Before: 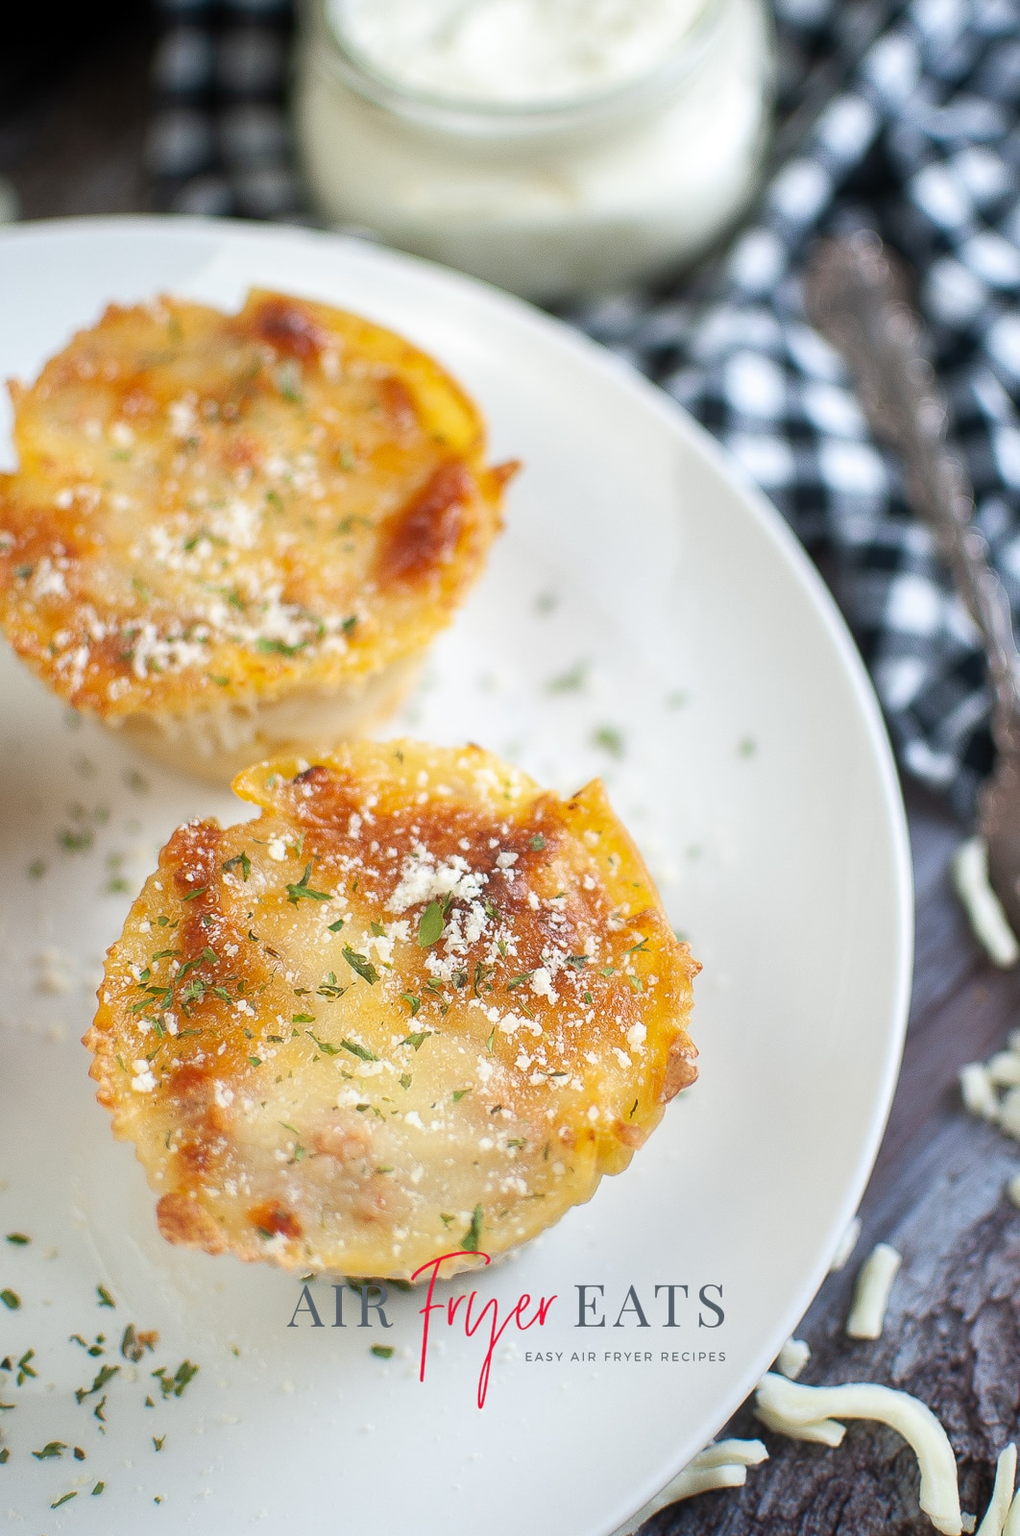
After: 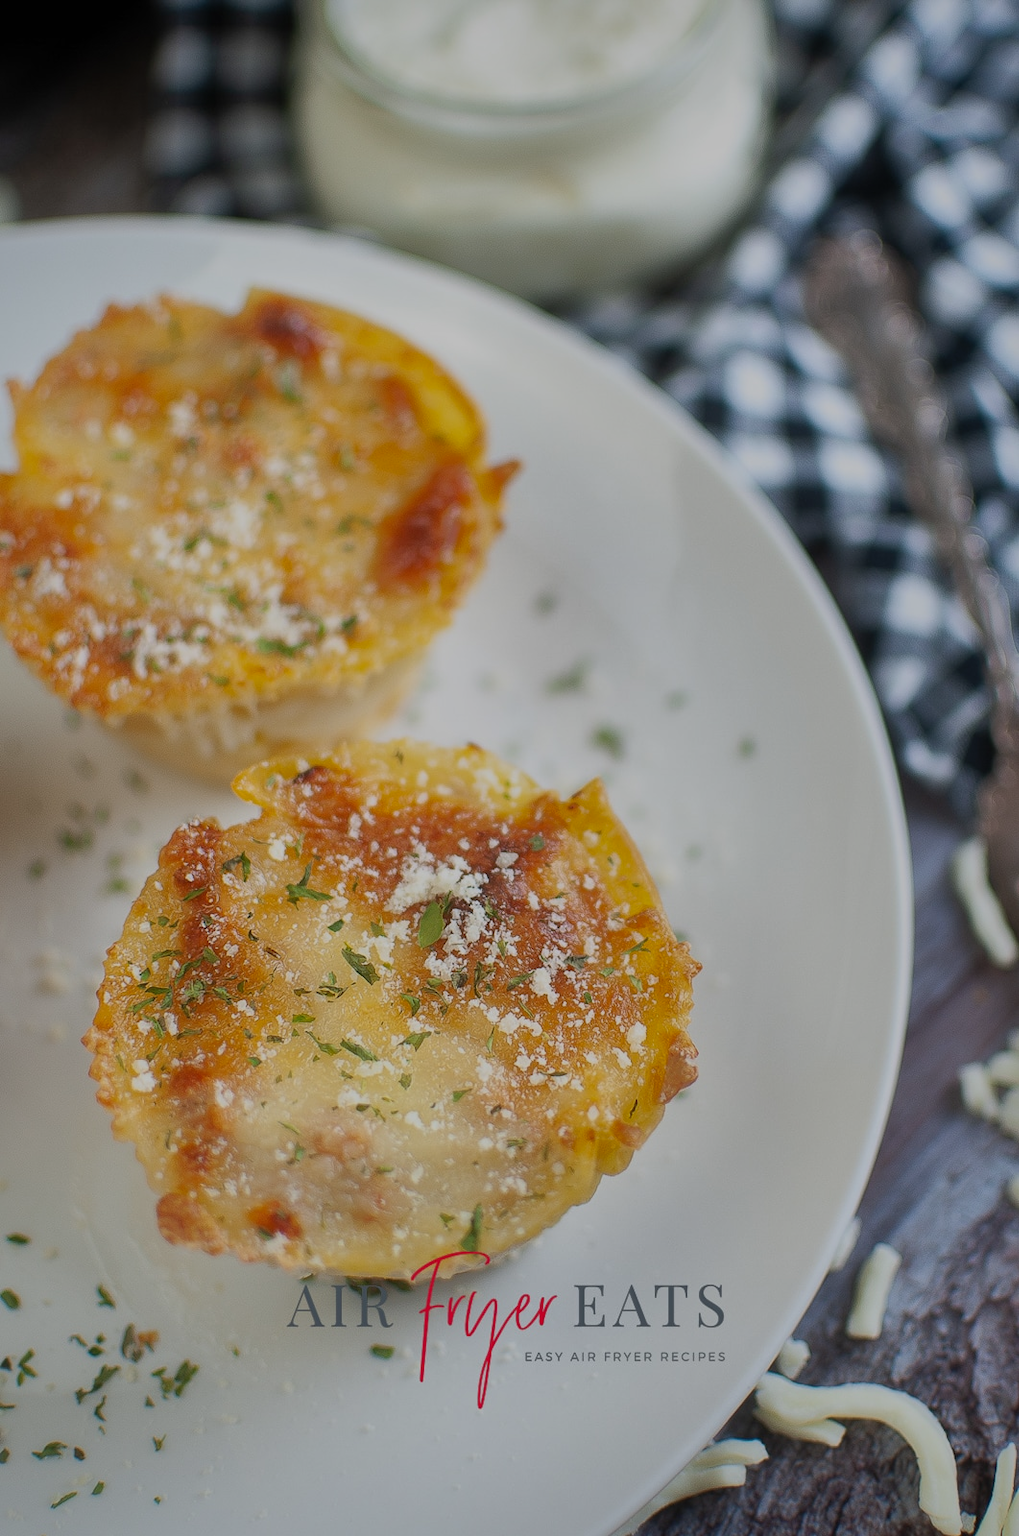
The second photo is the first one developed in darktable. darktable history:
shadows and highlights: shadows 40, highlights -60
exposure: black level correction 0, exposure -0.721 EV, compensate highlight preservation false
